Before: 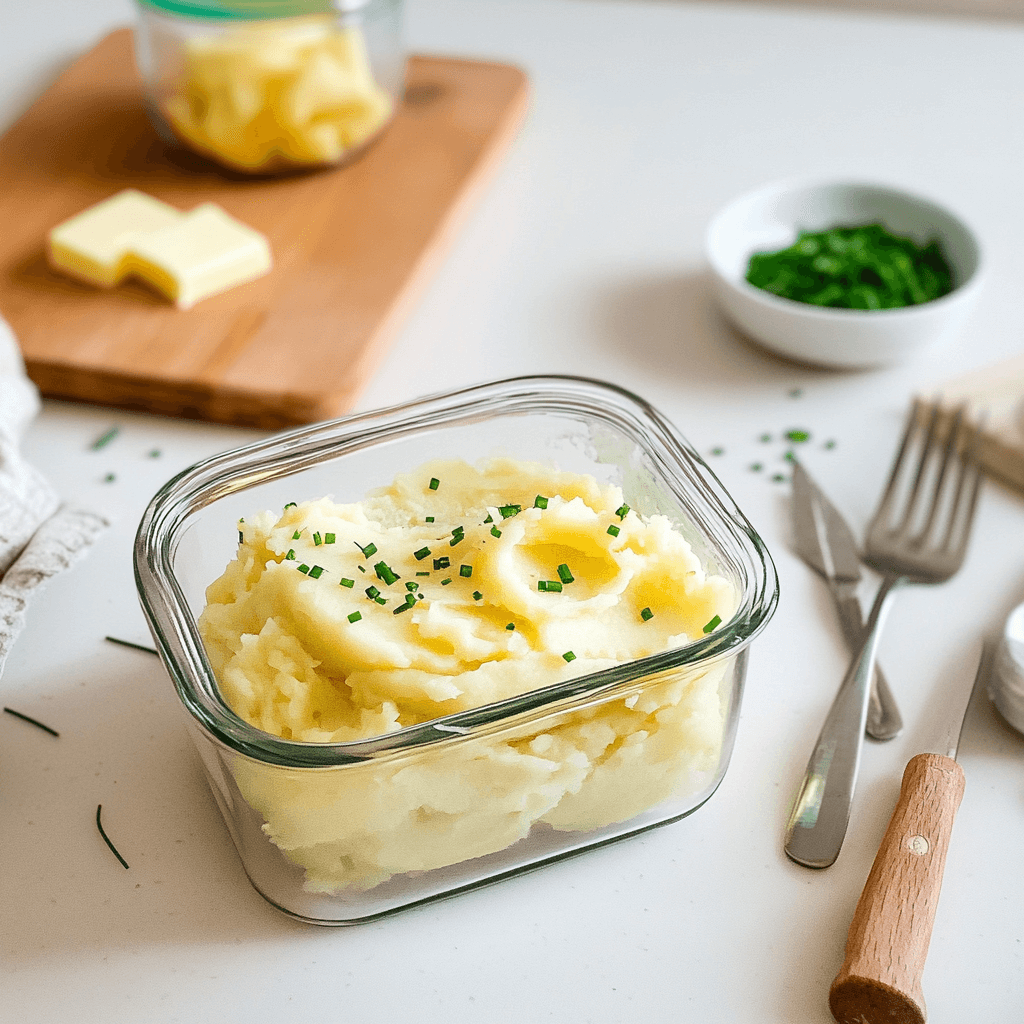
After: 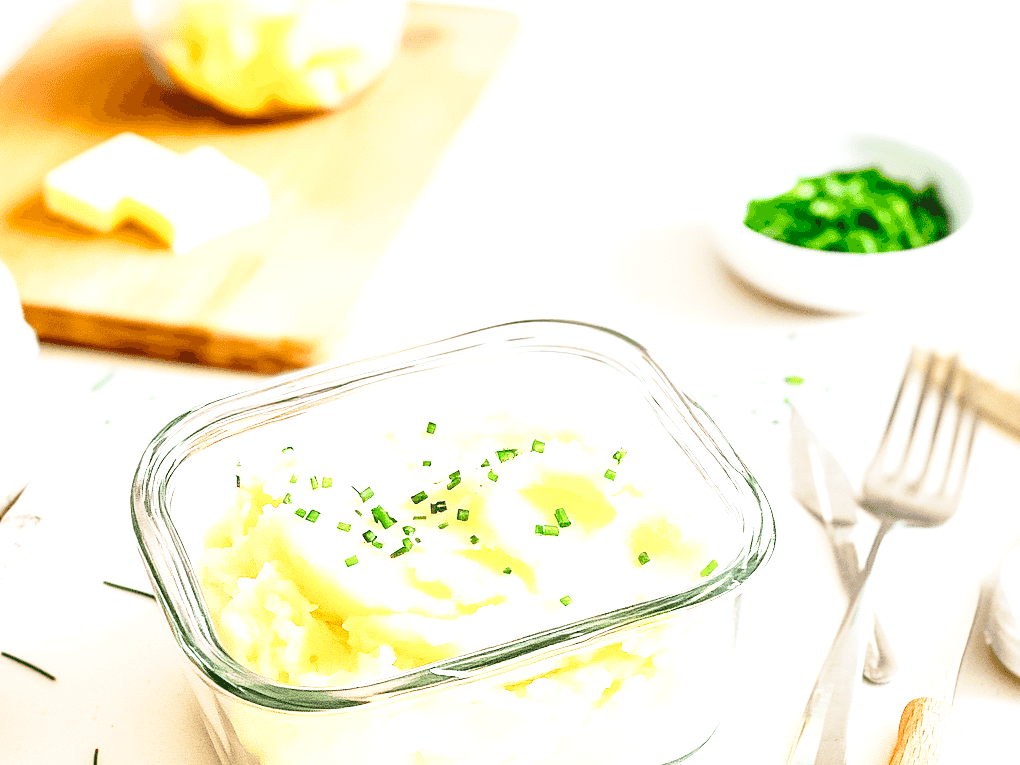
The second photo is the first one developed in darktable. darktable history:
crop: left 0.387%, top 5.469%, bottom 19.809%
exposure: black level correction 0, exposure 1.45 EV, compensate exposure bias true, compensate highlight preservation false
base curve: curves: ch0 [(0, 0) (0.028, 0.03) (0.121, 0.232) (0.46, 0.748) (0.859, 0.968) (1, 1)], preserve colors none
